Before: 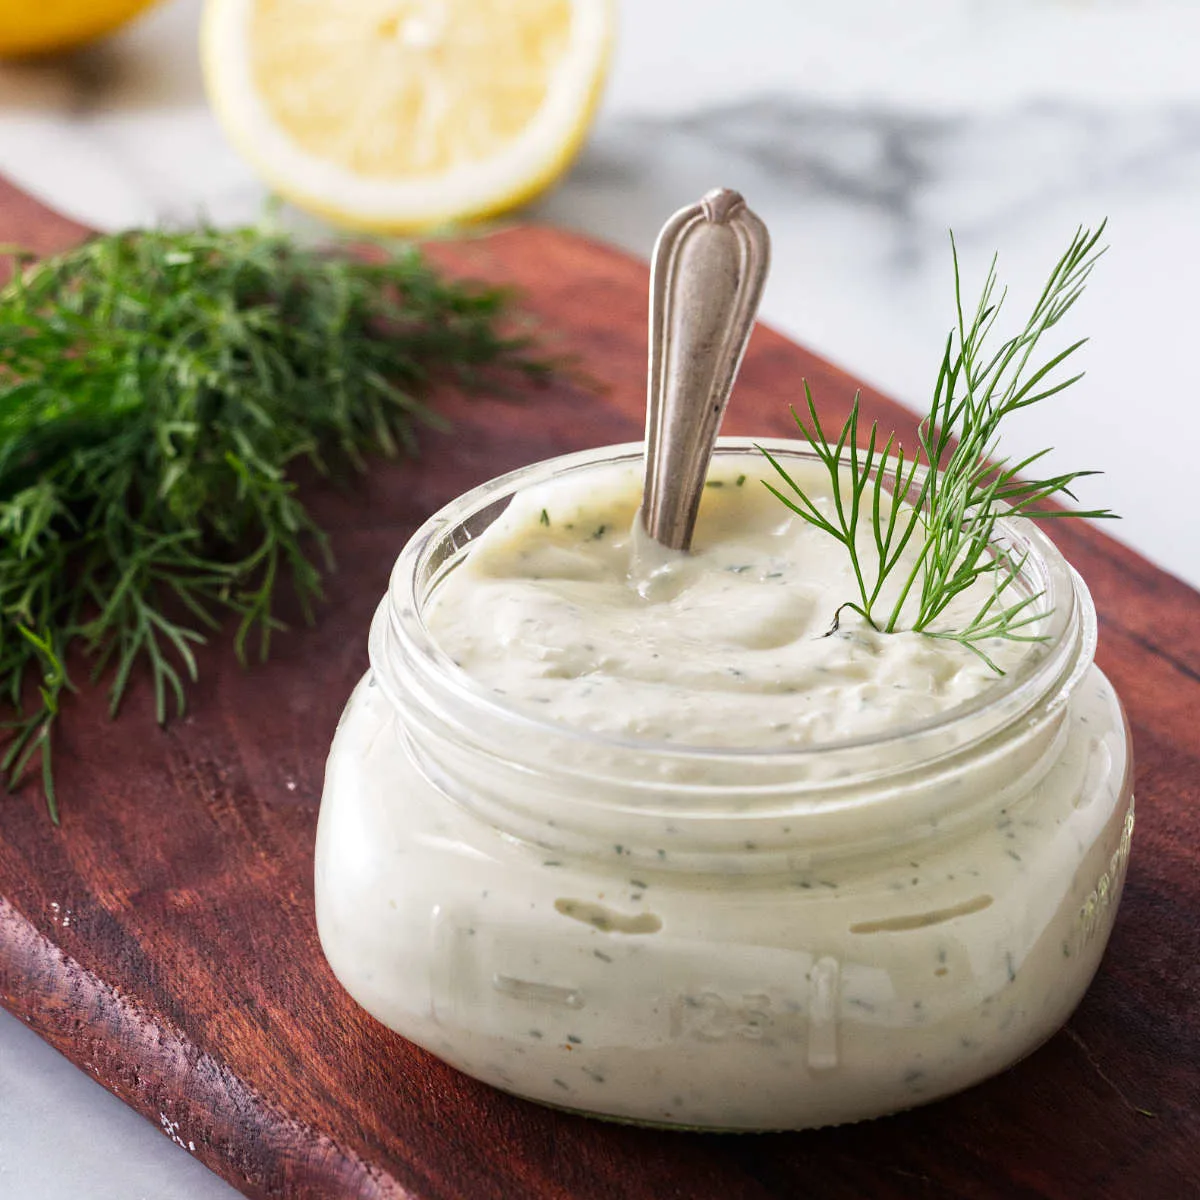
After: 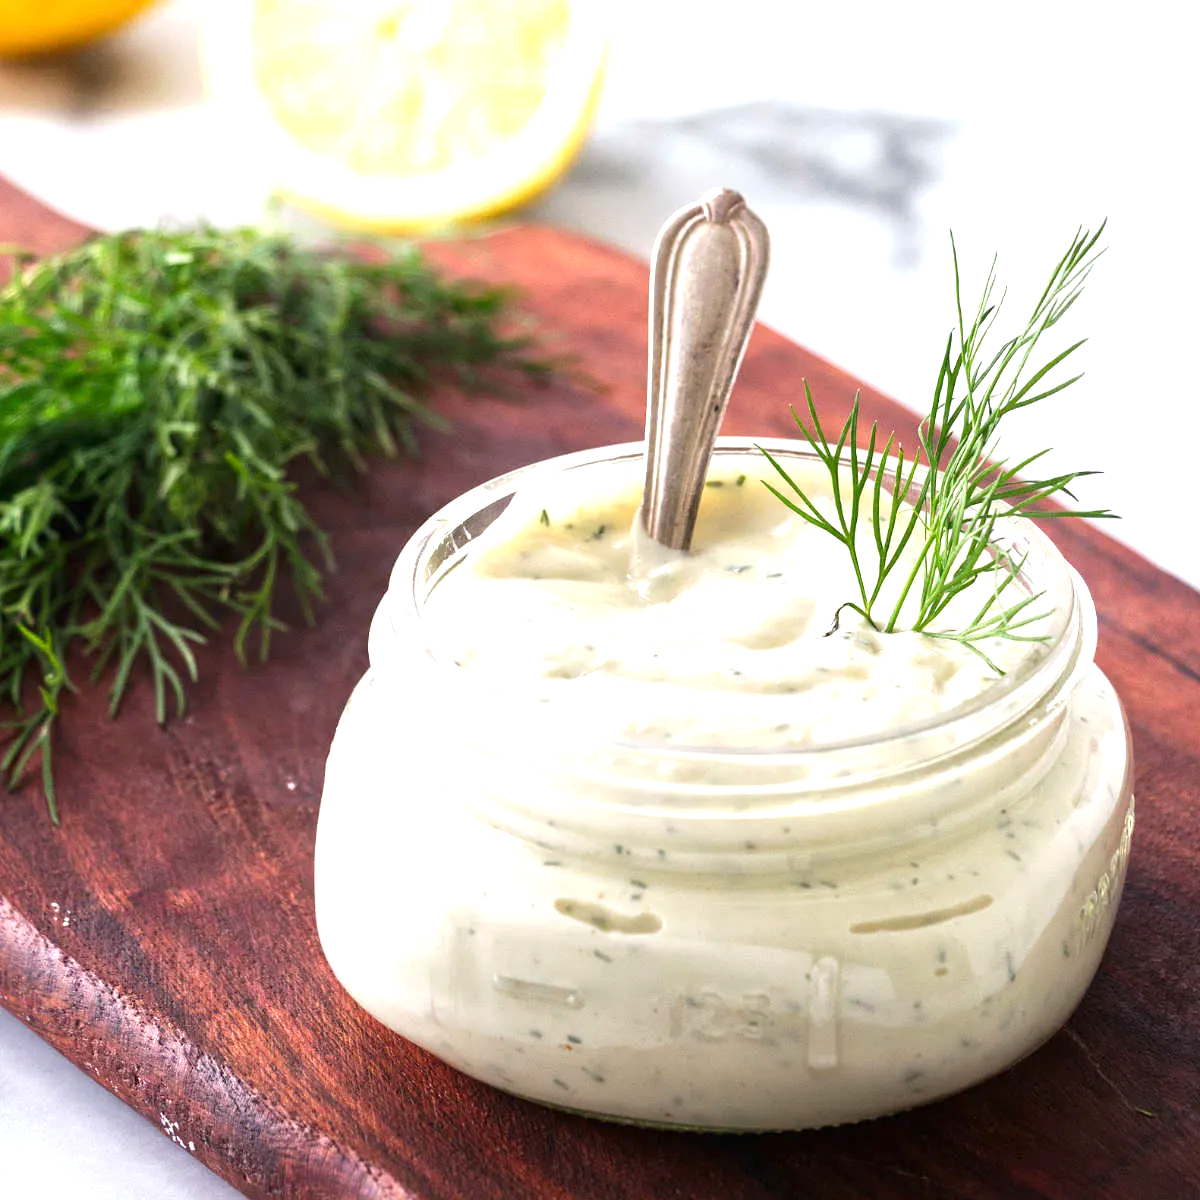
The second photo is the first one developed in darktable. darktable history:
exposure: exposure 0.766 EV, compensate highlight preservation false
tone equalizer: on, module defaults
